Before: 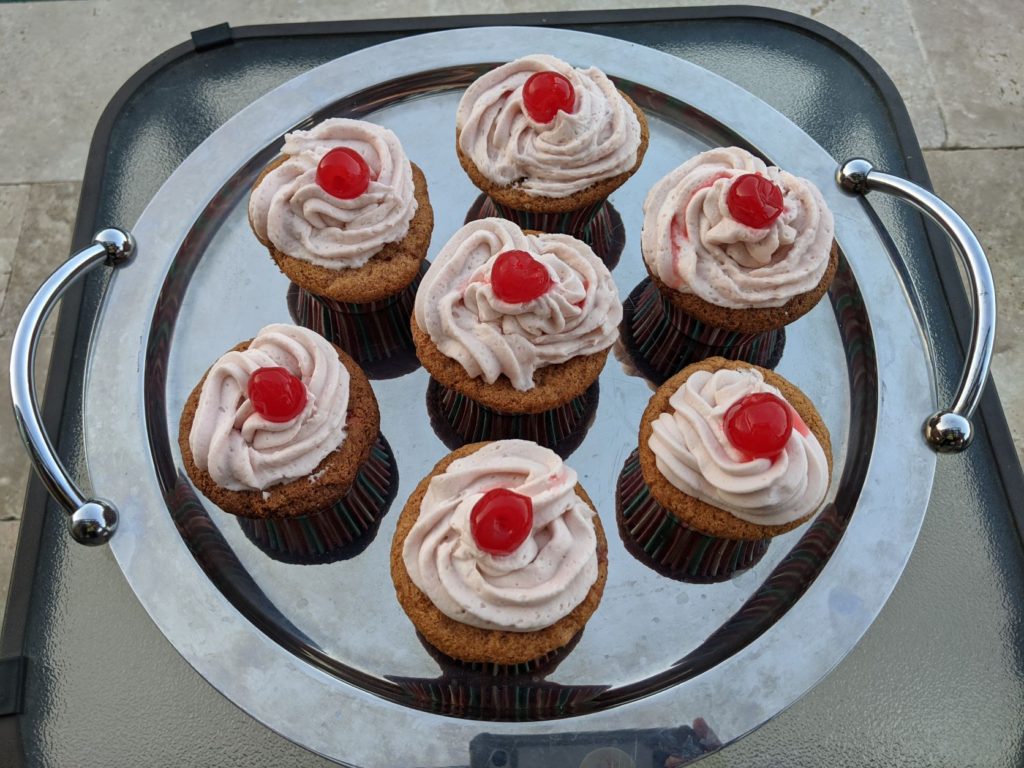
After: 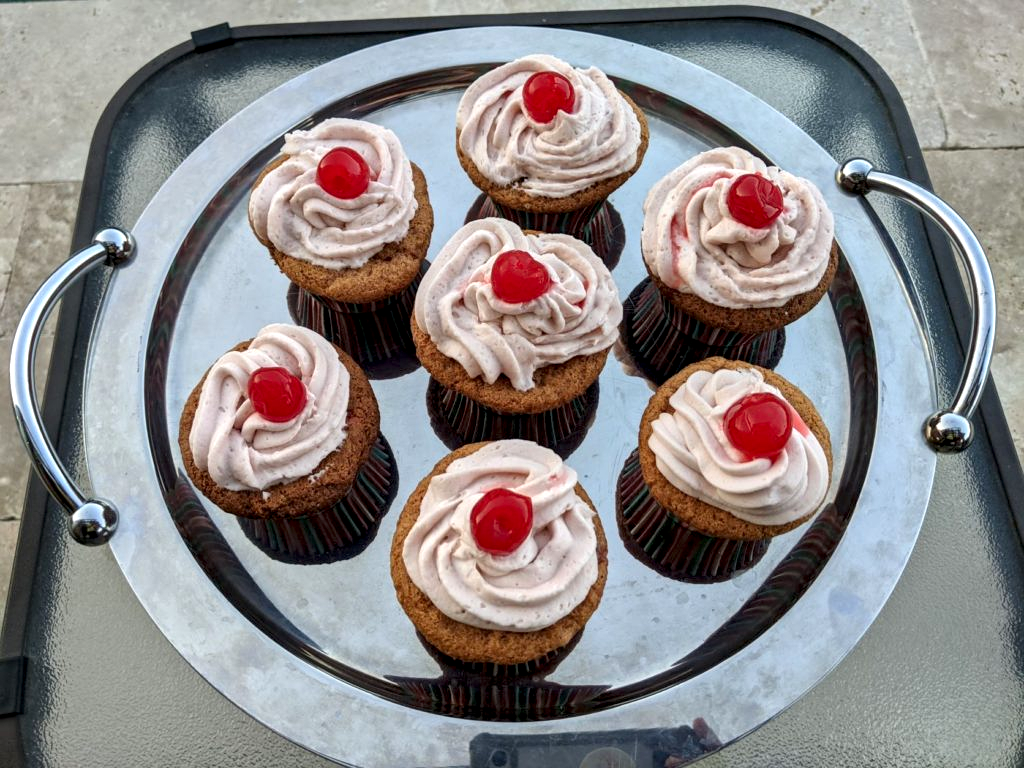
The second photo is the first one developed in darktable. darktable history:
exposure: black level correction 0.001, exposure 0.5 EV, compensate exposure bias true, compensate highlight preservation false
tone equalizer: -8 EV -0.002 EV, -7 EV 0.005 EV, -6 EV -0.009 EV, -5 EV 0.011 EV, -4 EV -0.012 EV, -3 EV 0.007 EV, -2 EV -0.062 EV, -1 EV -0.293 EV, +0 EV -0.582 EV, smoothing diameter 2%, edges refinement/feathering 20, mask exposure compensation -1.57 EV, filter diffusion 5
local contrast: highlights 25%, shadows 75%, midtone range 0.75
